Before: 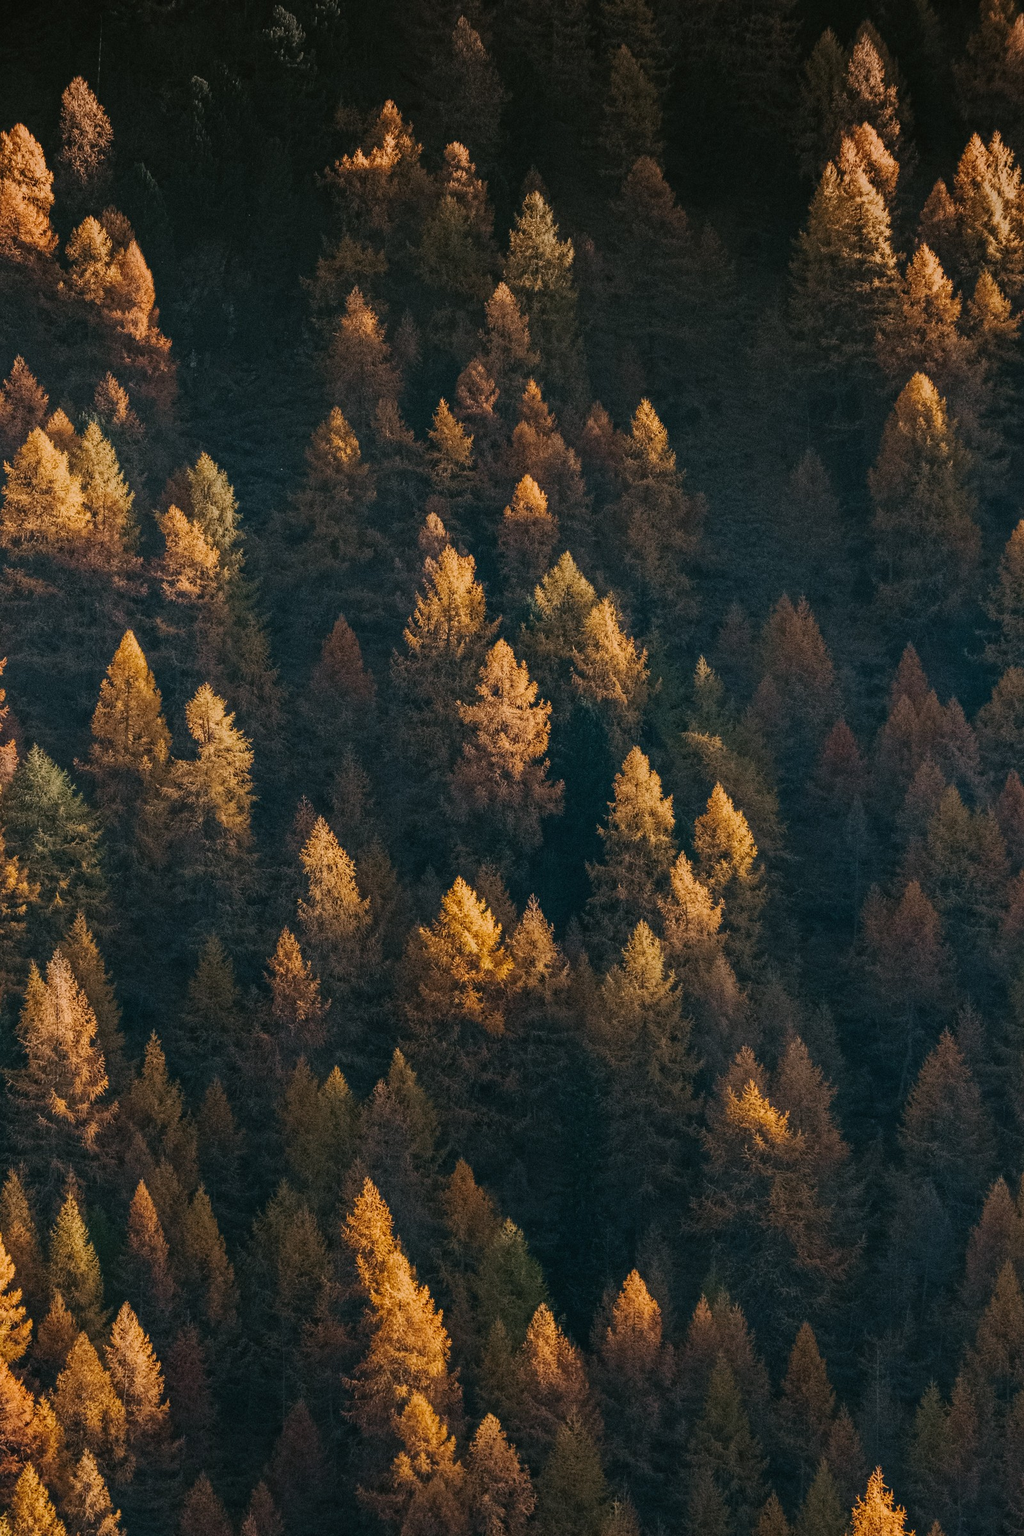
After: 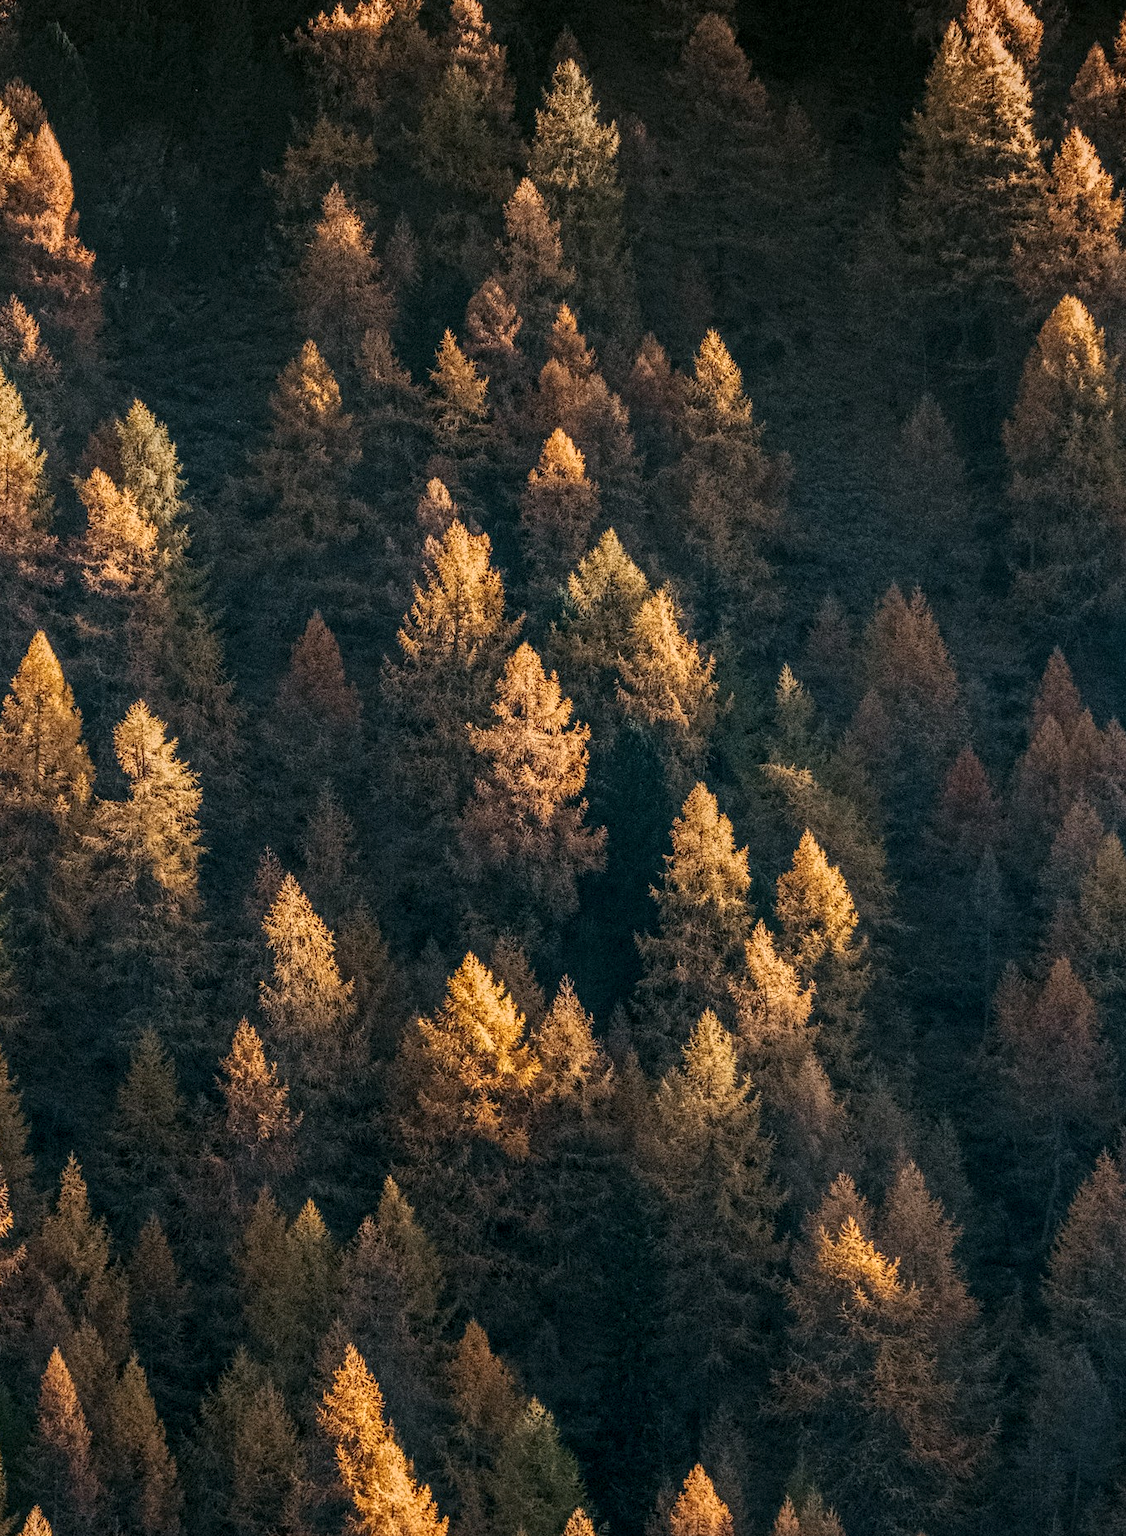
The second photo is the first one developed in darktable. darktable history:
local contrast: highlights 22%, detail 150%
crop and rotate: left 9.63%, top 9.517%, right 5.906%, bottom 13.712%
